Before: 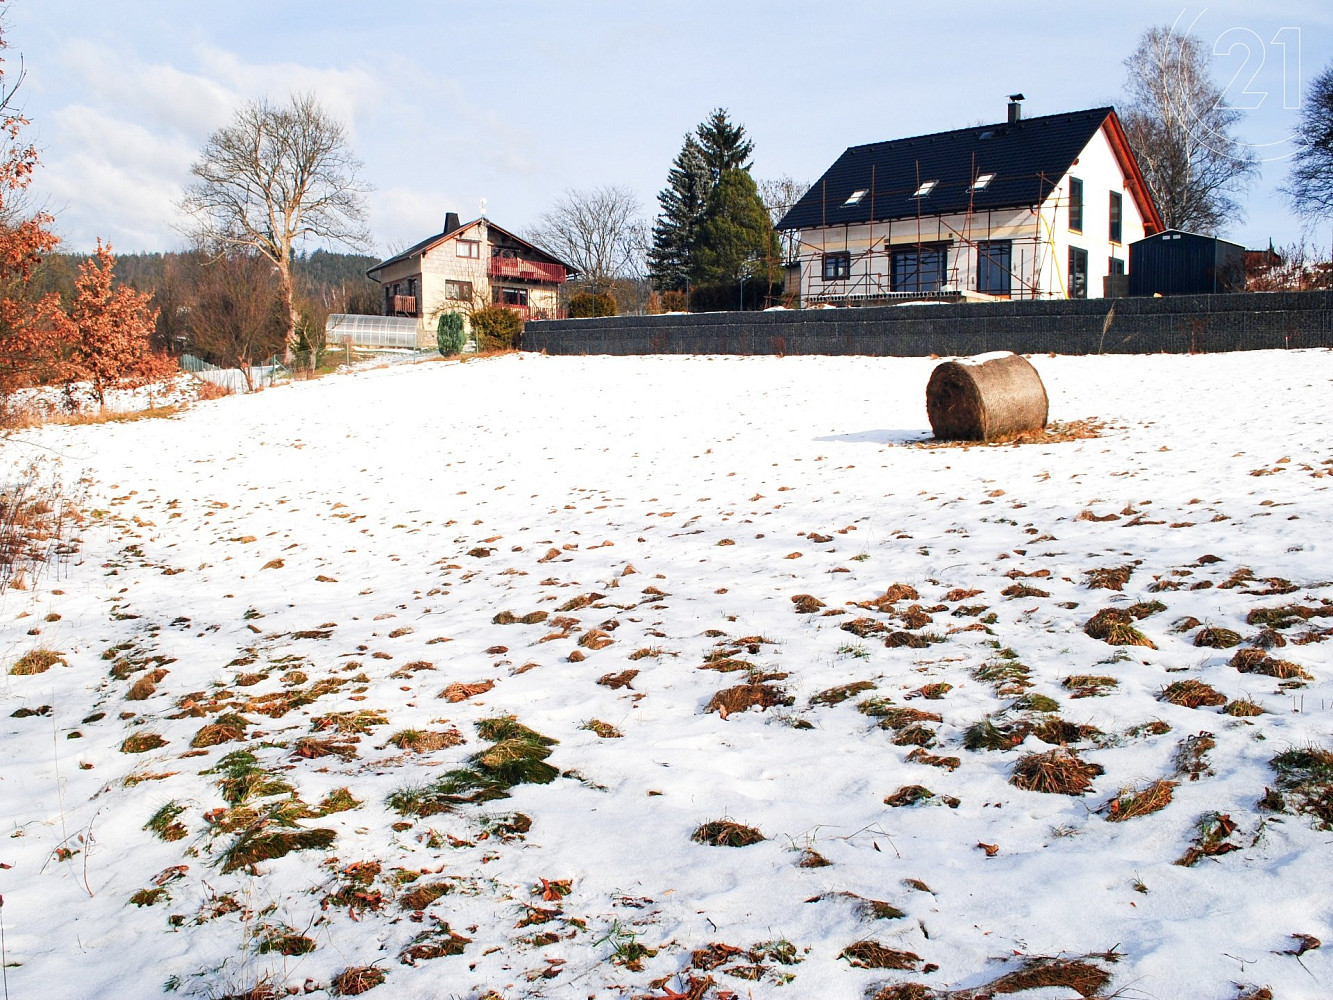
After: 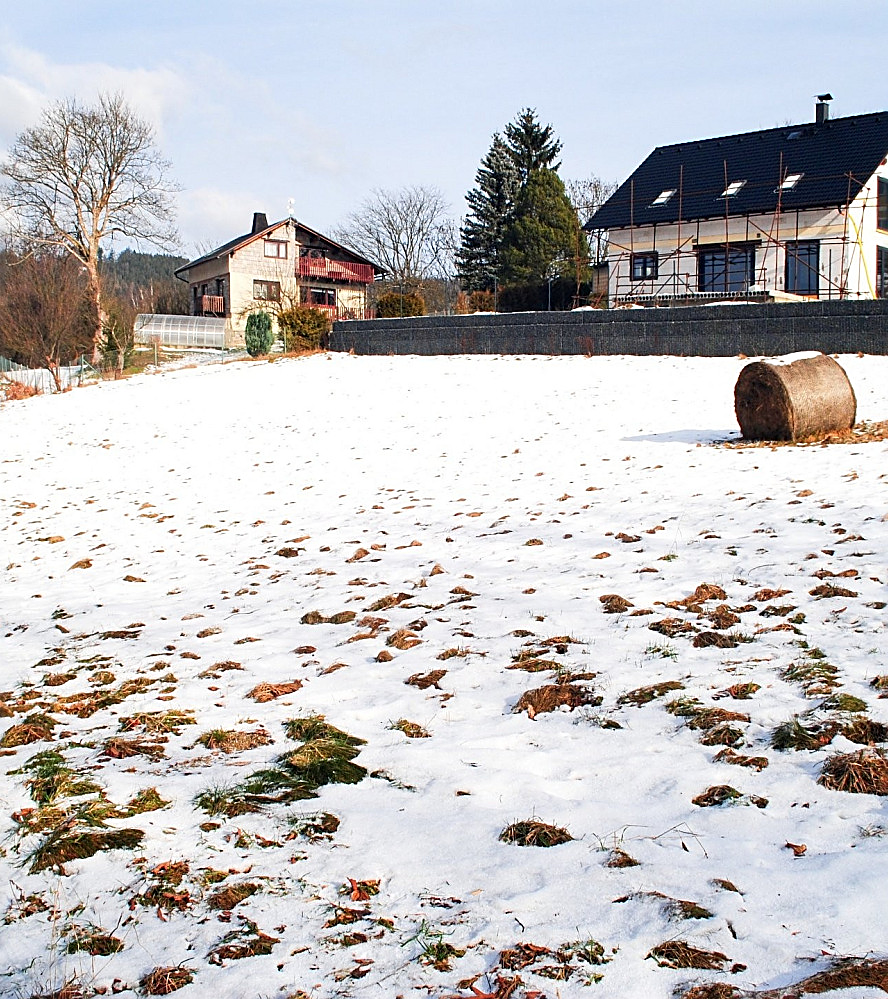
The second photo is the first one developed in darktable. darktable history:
sharpen: on, module defaults
crop and rotate: left 14.436%, right 18.898%
